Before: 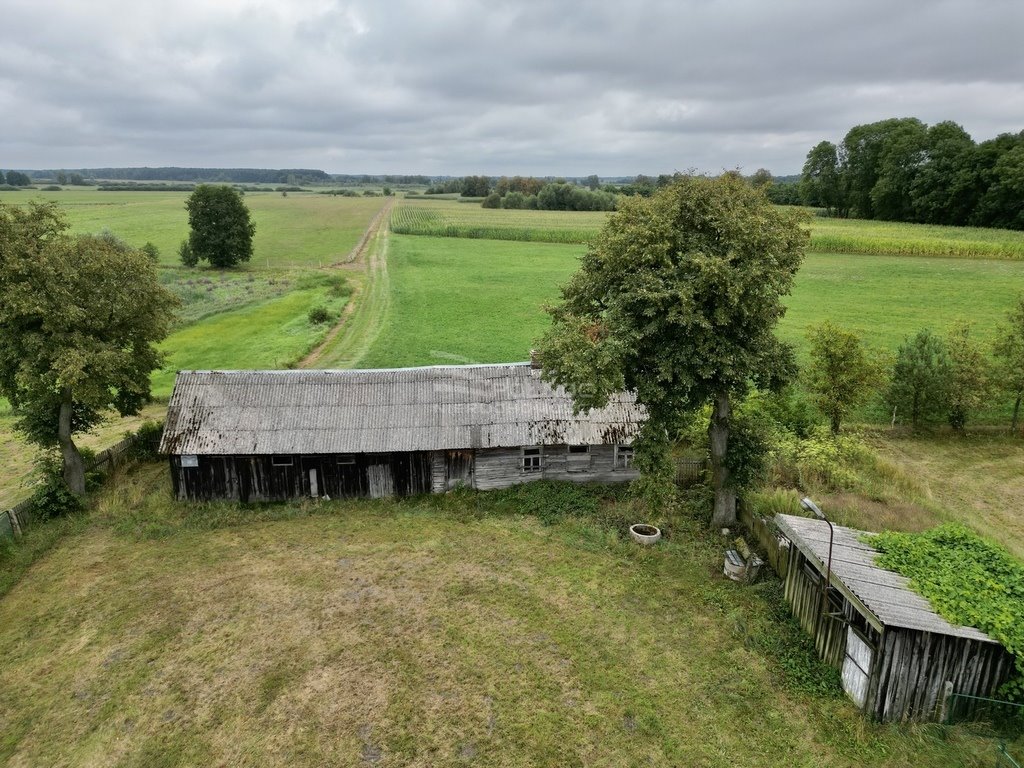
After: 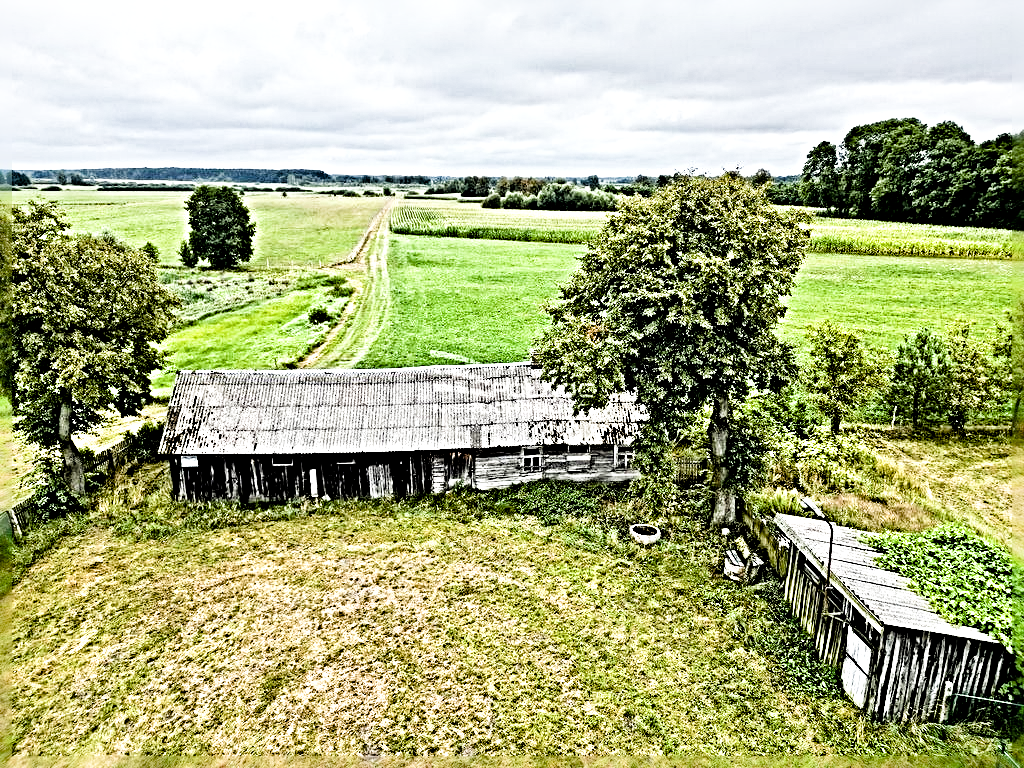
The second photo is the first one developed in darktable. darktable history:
exposure: black level correction 0, exposure 1.199 EV, compensate highlight preservation false
local contrast: mode bilateral grid, contrast 24, coarseness 61, detail 150%, midtone range 0.2
filmic rgb: black relative exposure -5.06 EV, white relative exposure 3.52 EV, threshold 3.04 EV, hardness 3.16, contrast 1.489, highlights saturation mix -49.44%, enable highlight reconstruction true
sharpen: radius 6.268, amount 1.786, threshold 0.157
color balance rgb: shadows lift › chroma 2.926%, shadows lift › hue 279.08°, perceptual saturation grading › global saturation 27.451%, perceptual saturation grading › highlights -28.626%, perceptual saturation grading › mid-tones 15.681%, perceptual saturation grading › shadows 34.429%, global vibrance 25.071%
